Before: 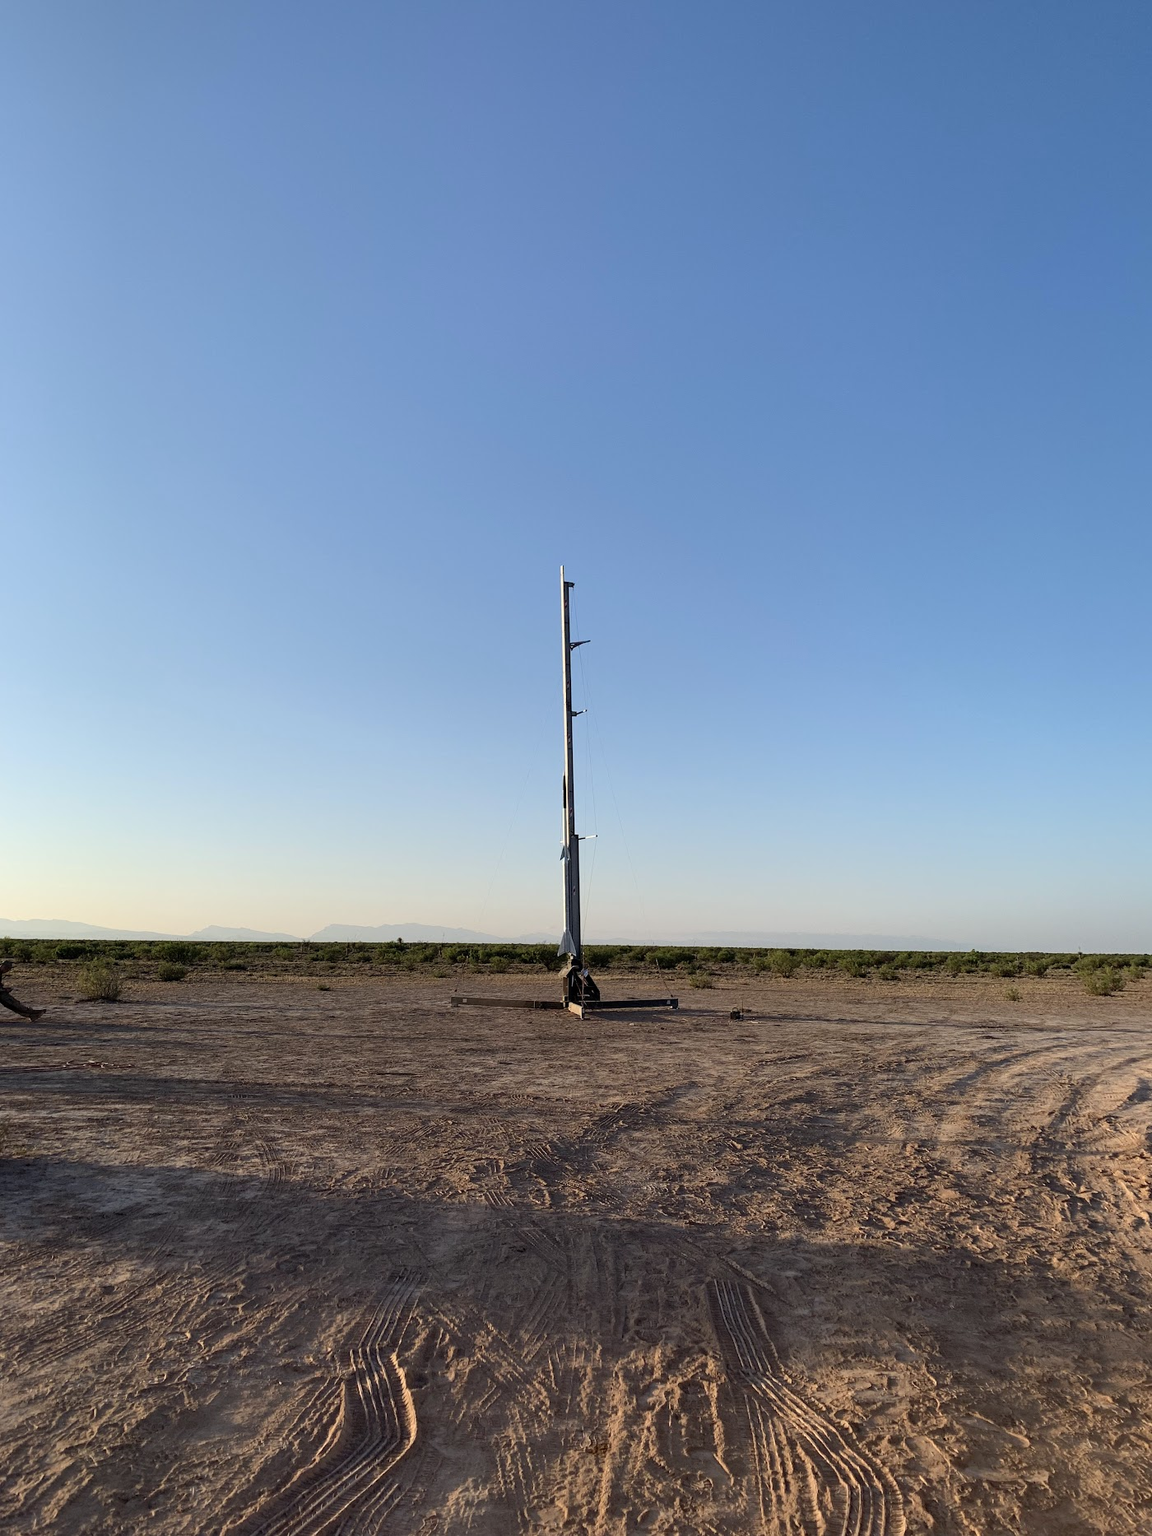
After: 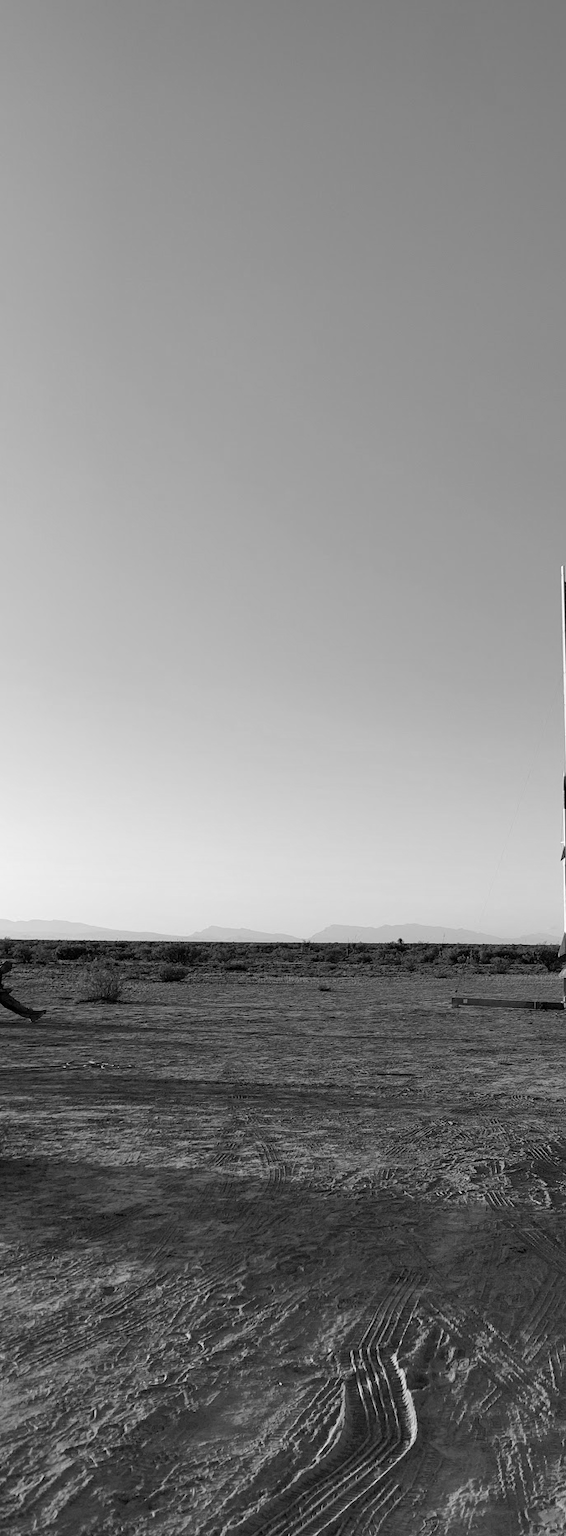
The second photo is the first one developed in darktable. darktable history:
tone equalizer: on, module defaults
monochrome: size 1
crop and rotate: left 0%, top 0%, right 50.845%
